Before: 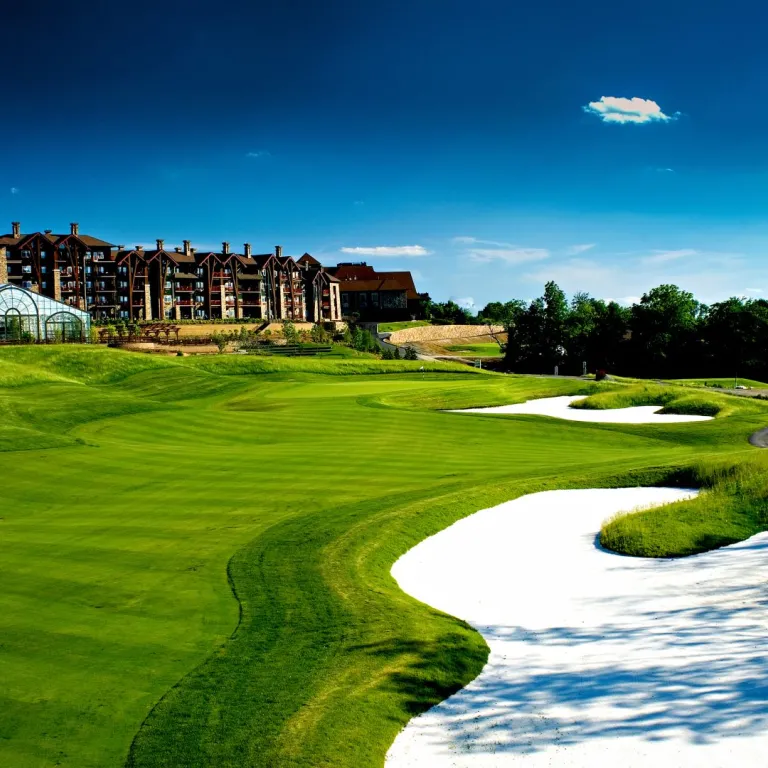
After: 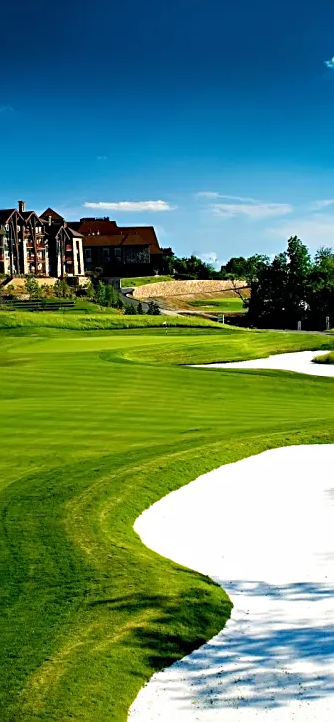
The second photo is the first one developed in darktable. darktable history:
crop: left 33.526%, top 5.958%, right 22.97%
sharpen: on, module defaults
